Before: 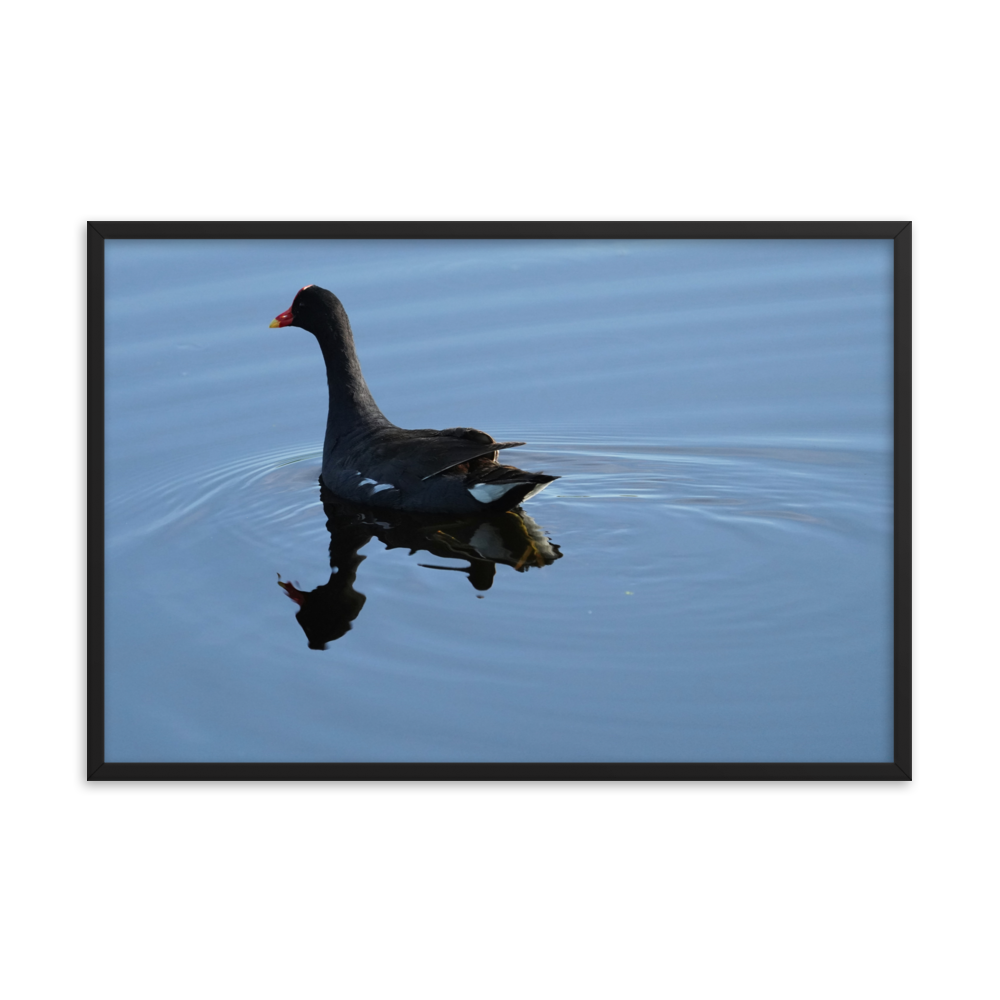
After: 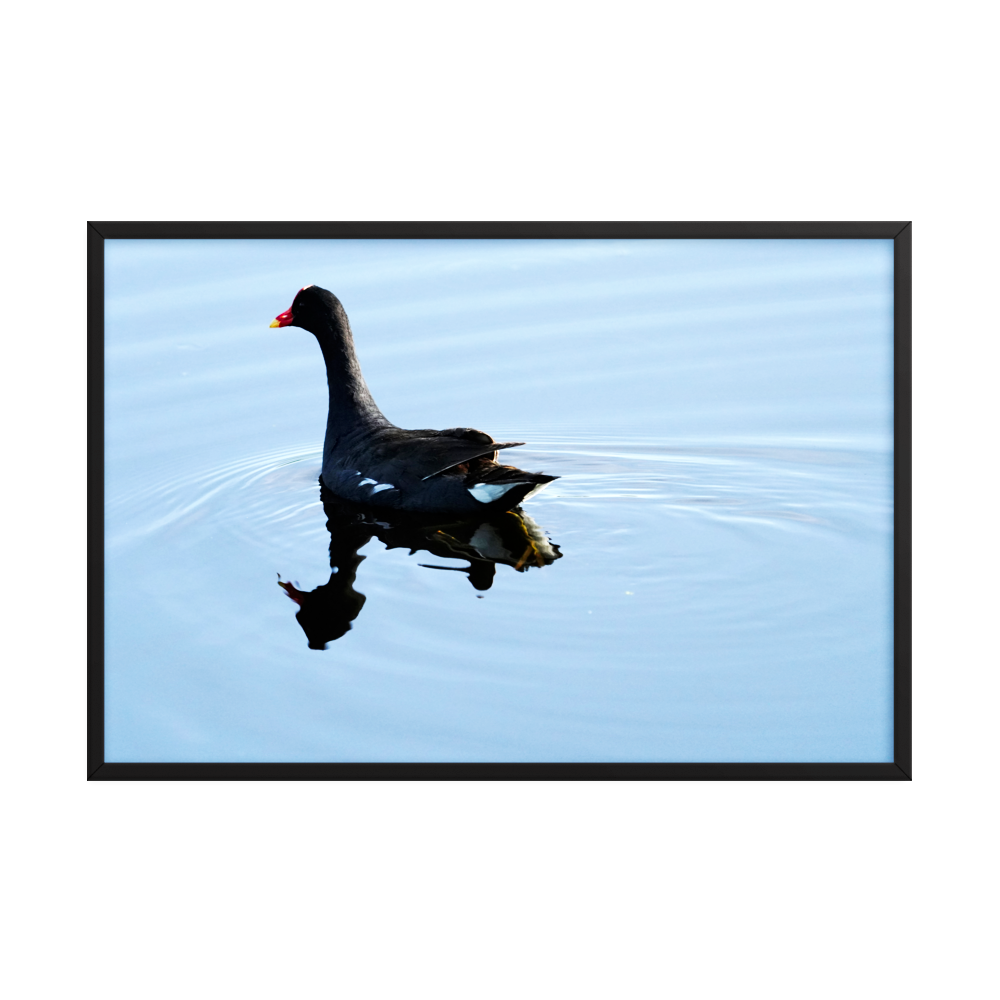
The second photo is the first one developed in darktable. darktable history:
base curve: curves: ch0 [(0, 0) (0.007, 0.004) (0.027, 0.03) (0.046, 0.07) (0.207, 0.54) (0.442, 0.872) (0.673, 0.972) (1, 1)], preserve colors none
local contrast: highlights 100%, shadows 100%, detail 120%, midtone range 0.2
